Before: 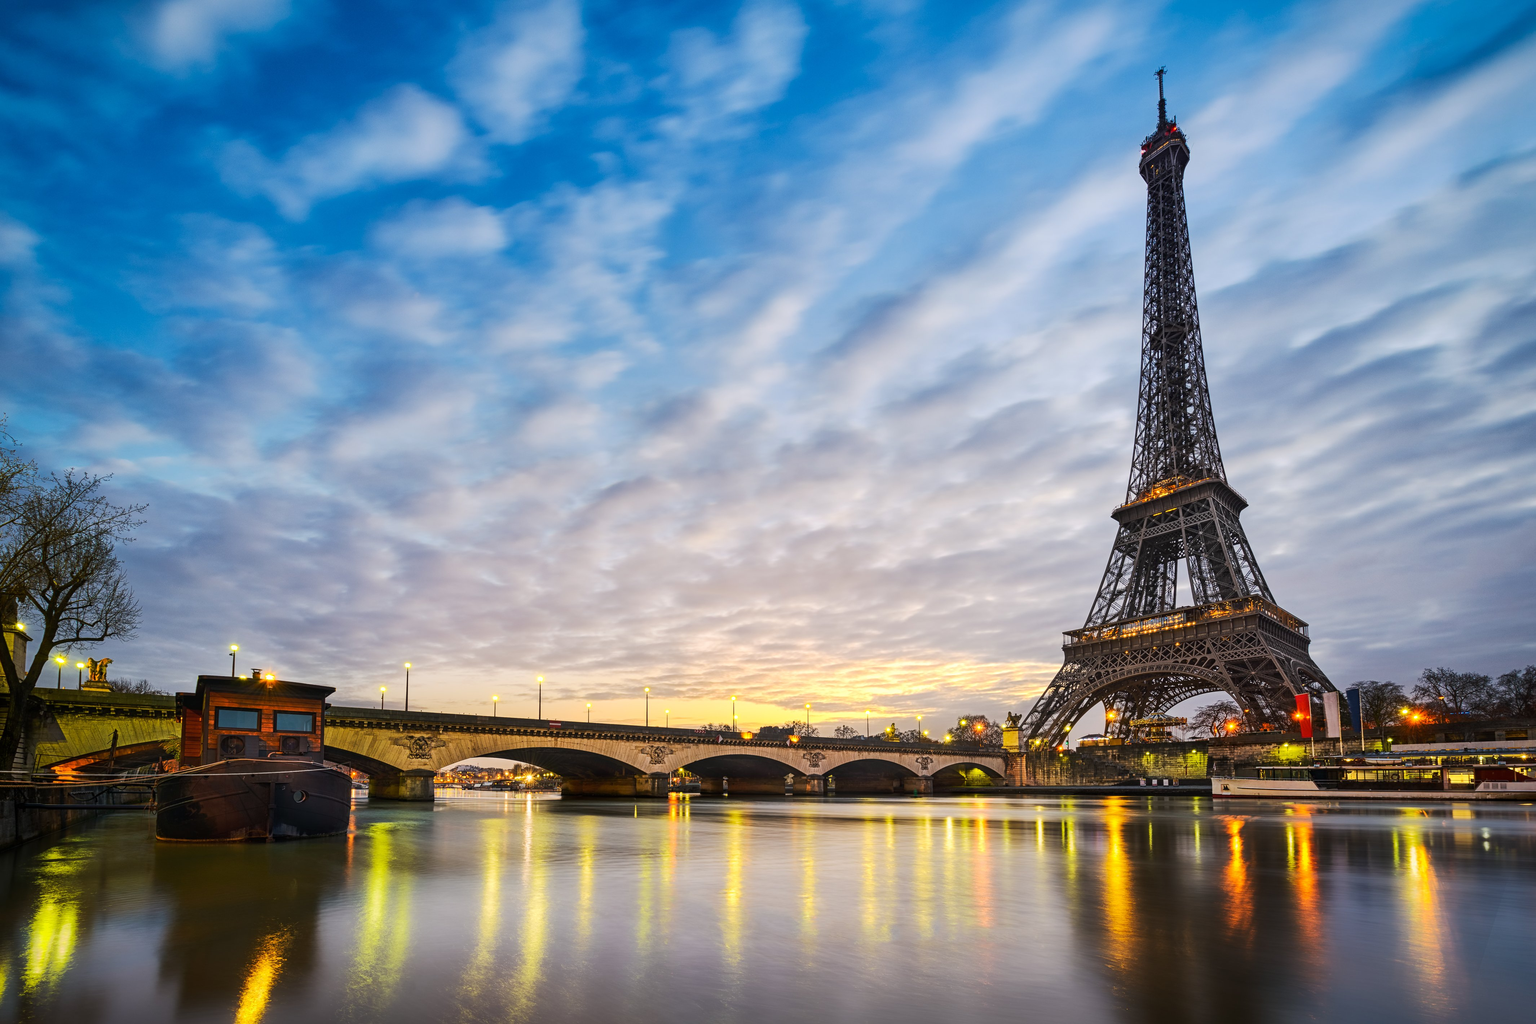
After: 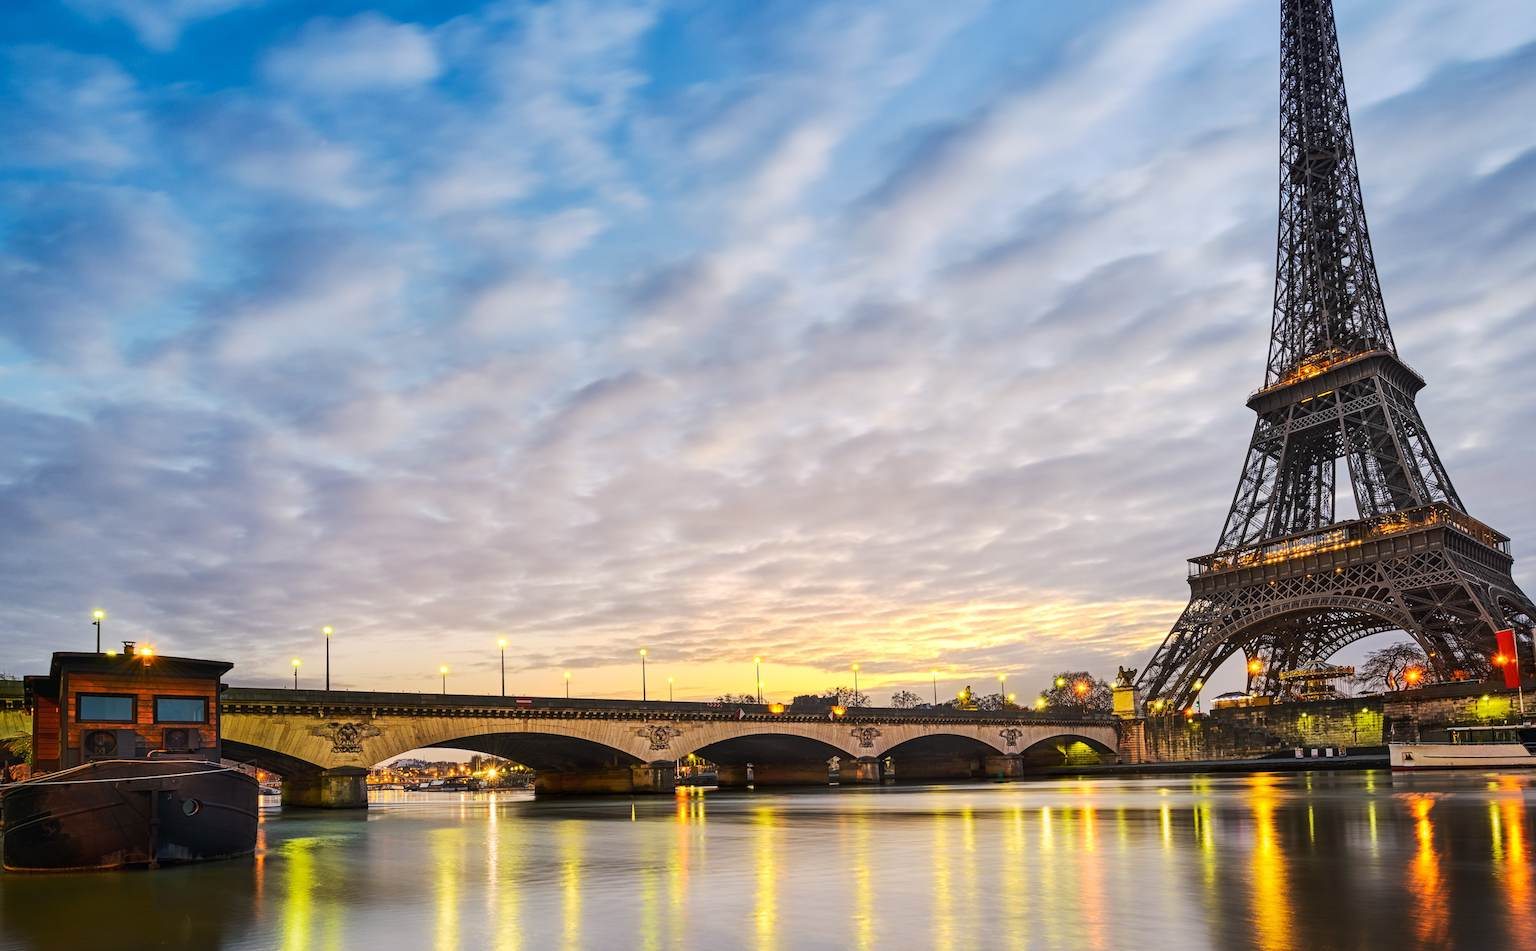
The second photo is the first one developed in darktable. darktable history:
crop and rotate: angle -3.37°, left 9.79%, top 20.73%, right 12.42%, bottom 11.82%
rotate and perspective: rotation -5.2°, automatic cropping off
